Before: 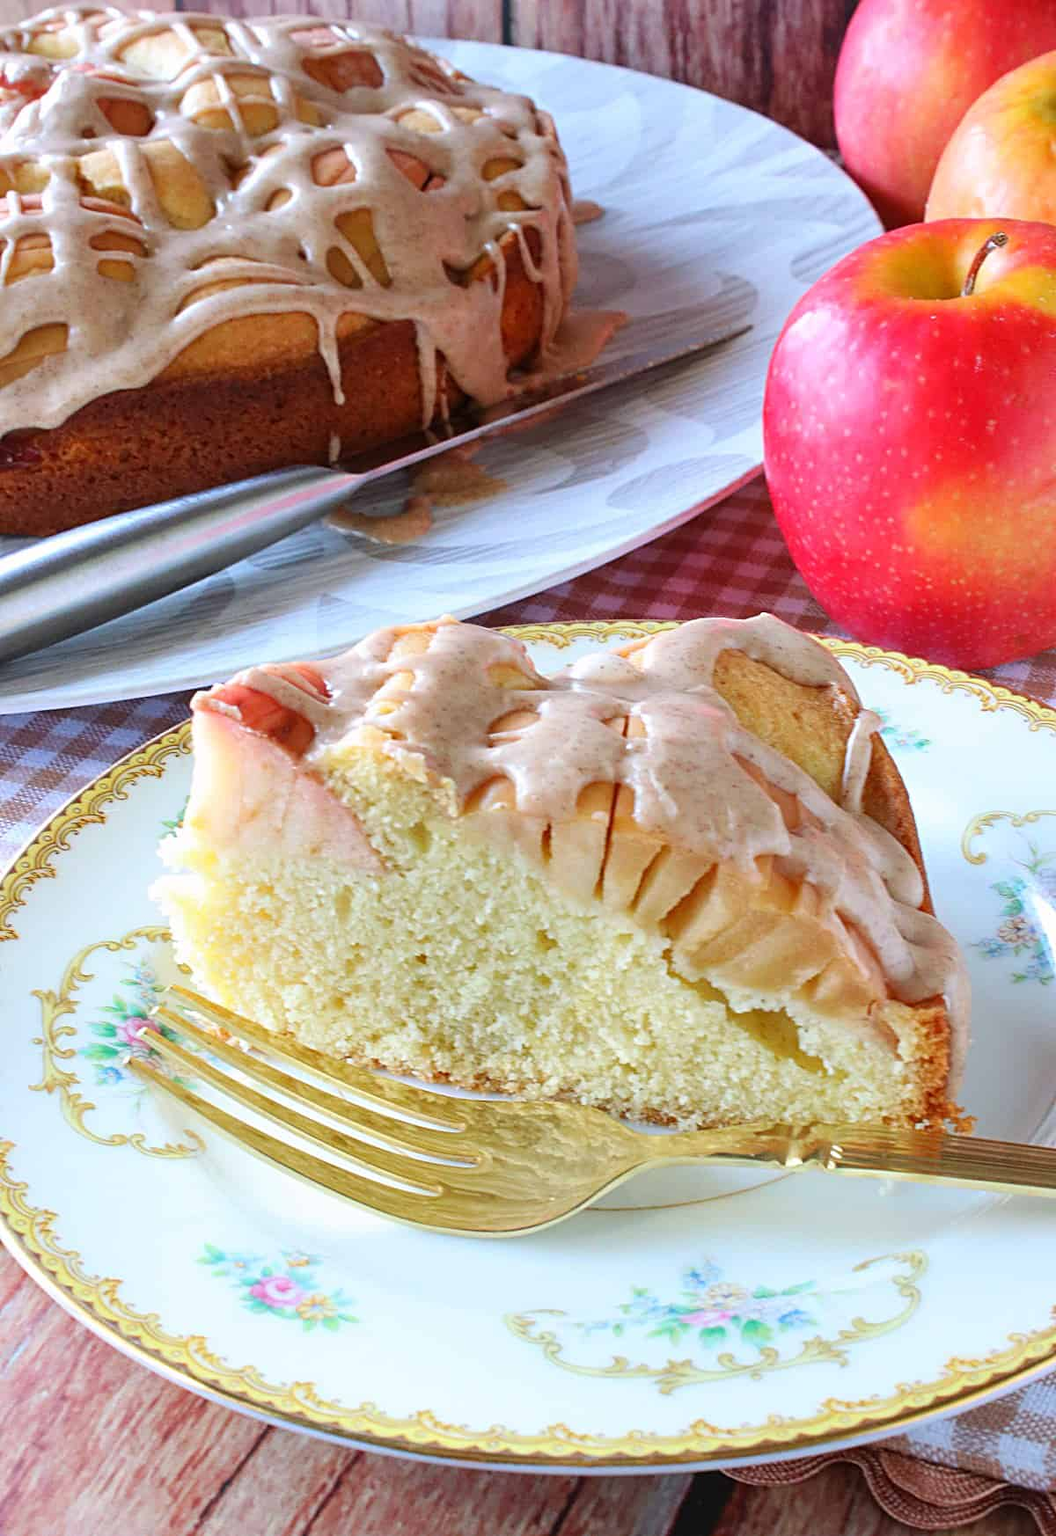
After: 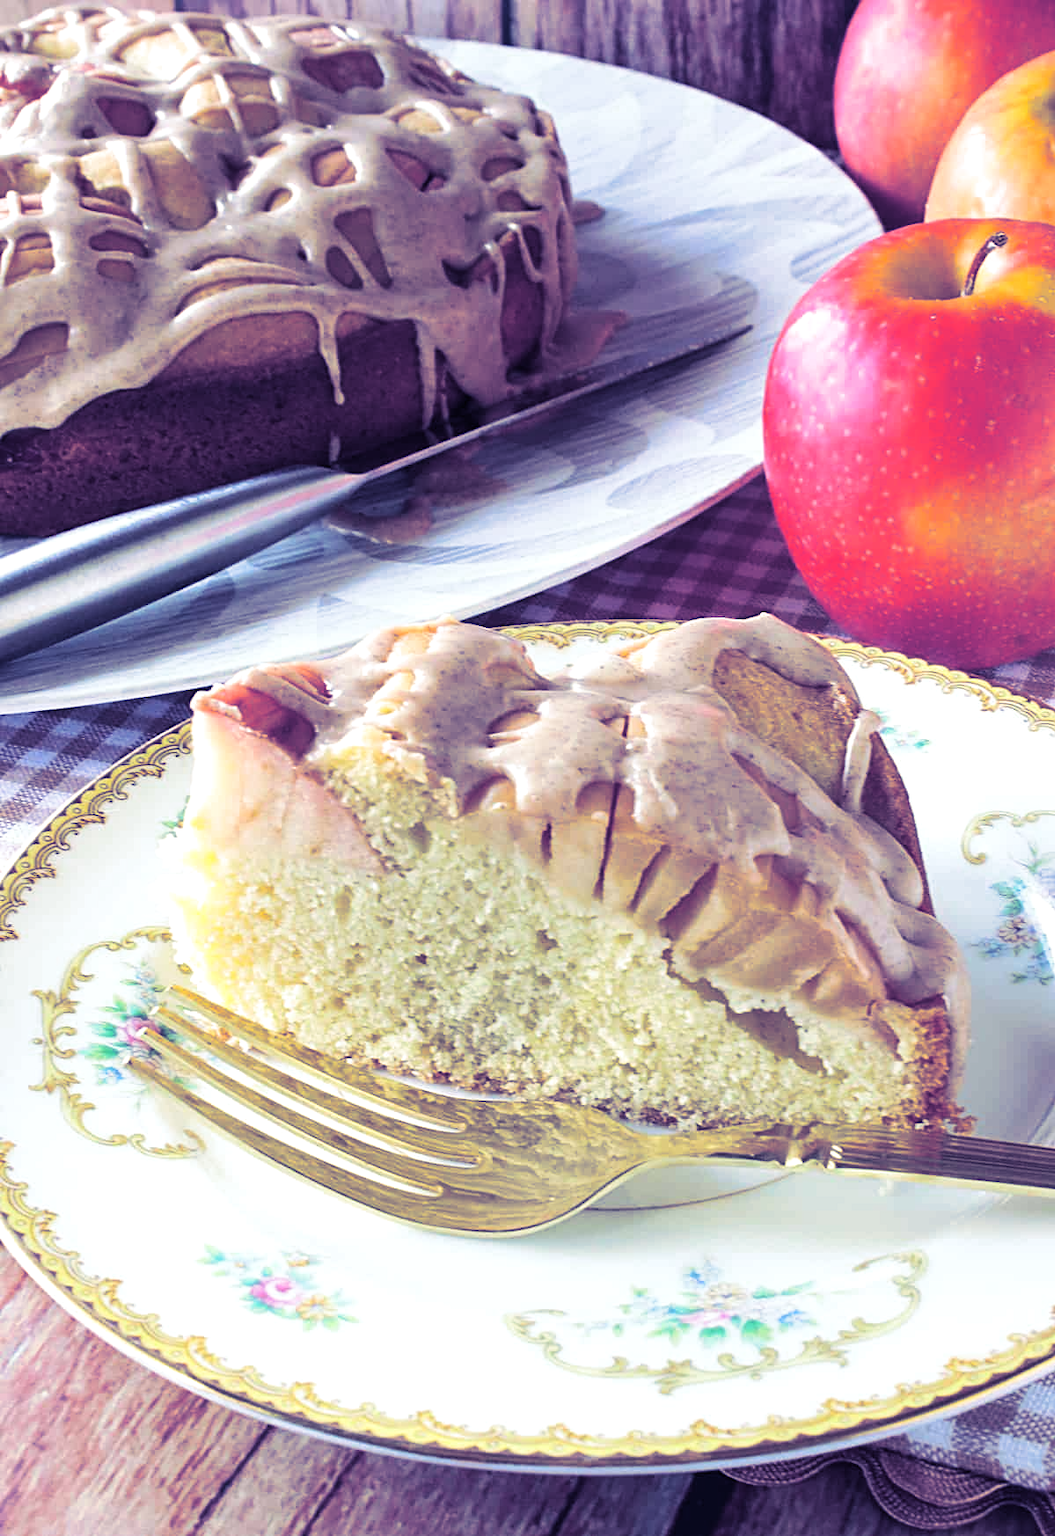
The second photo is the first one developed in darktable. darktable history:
exposure: exposure 0.2 EV, compensate highlight preservation false
split-toning: shadows › hue 242.67°, shadows › saturation 0.733, highlights › hue 45.33°, highlights › saturation 0.667, balance -53.304, compress 21.15%
color contrast: green-magenta contrast 0.96
